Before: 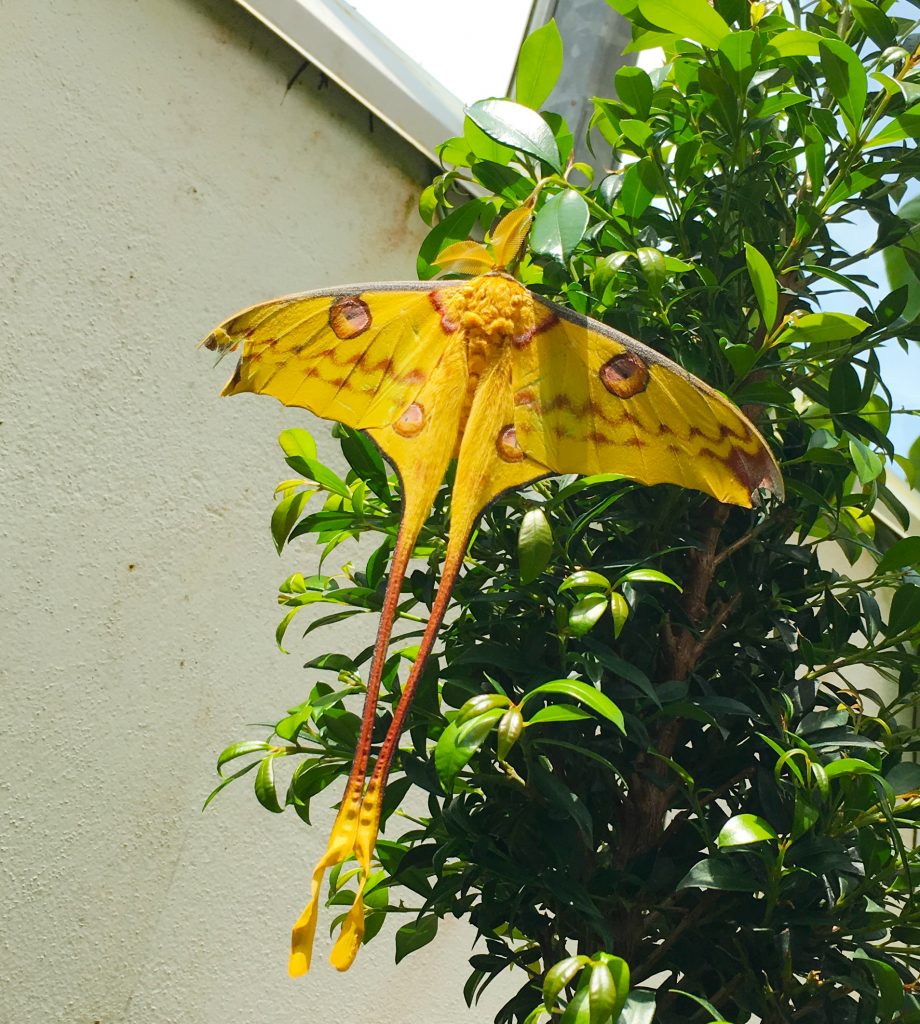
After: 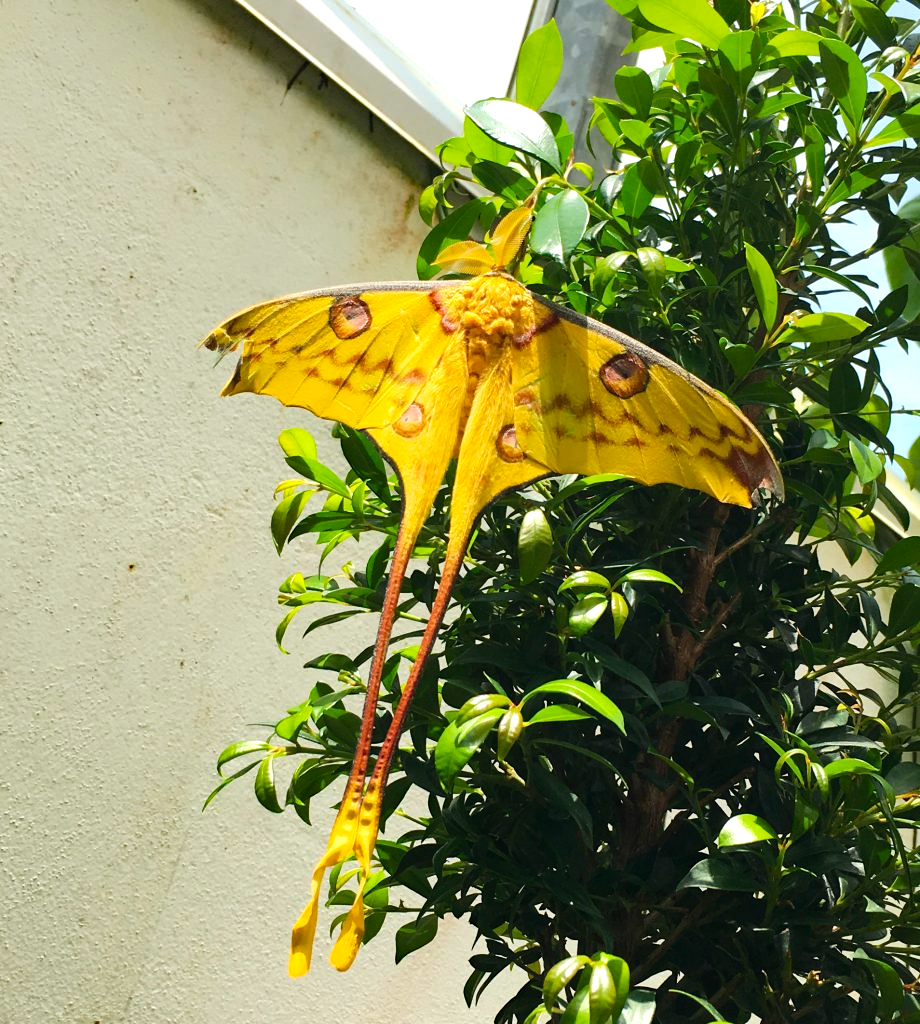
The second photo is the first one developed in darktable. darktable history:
white balance: red 1.009, blue 0.985
tone equalizer: -8 EV -0.417 EV, -7 EV -0.389 EV, -6 EV -0.333 EV, -5 EV -0.222 EV, -3 EV 0.222 EV, -2 EV 0.333 EV, -1 EV 0.389 EV, +0 EV 0.417 EV, edges refinement/feathering 500, mask exposure compensation -1.57 EV, preserve details no
haze removal: compatibility mode true, adaptive false
